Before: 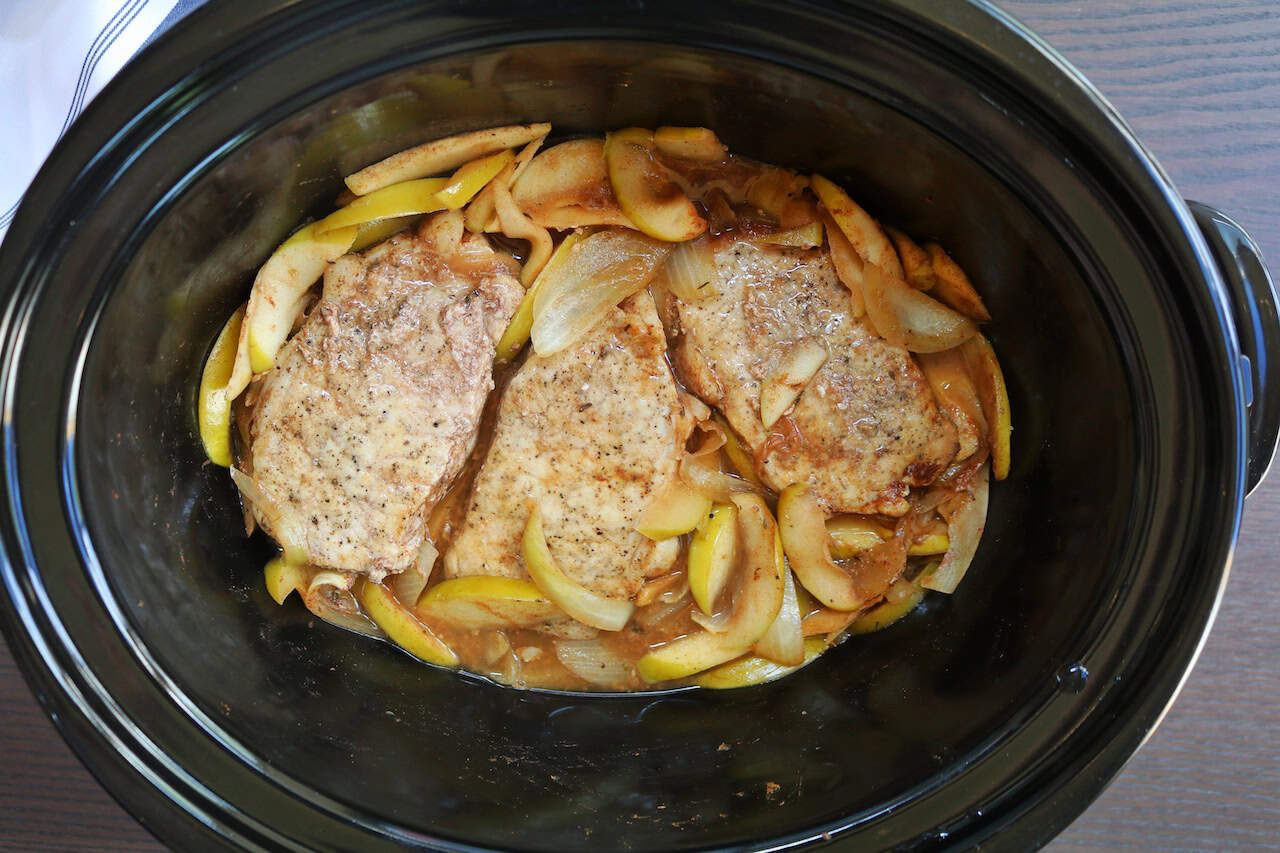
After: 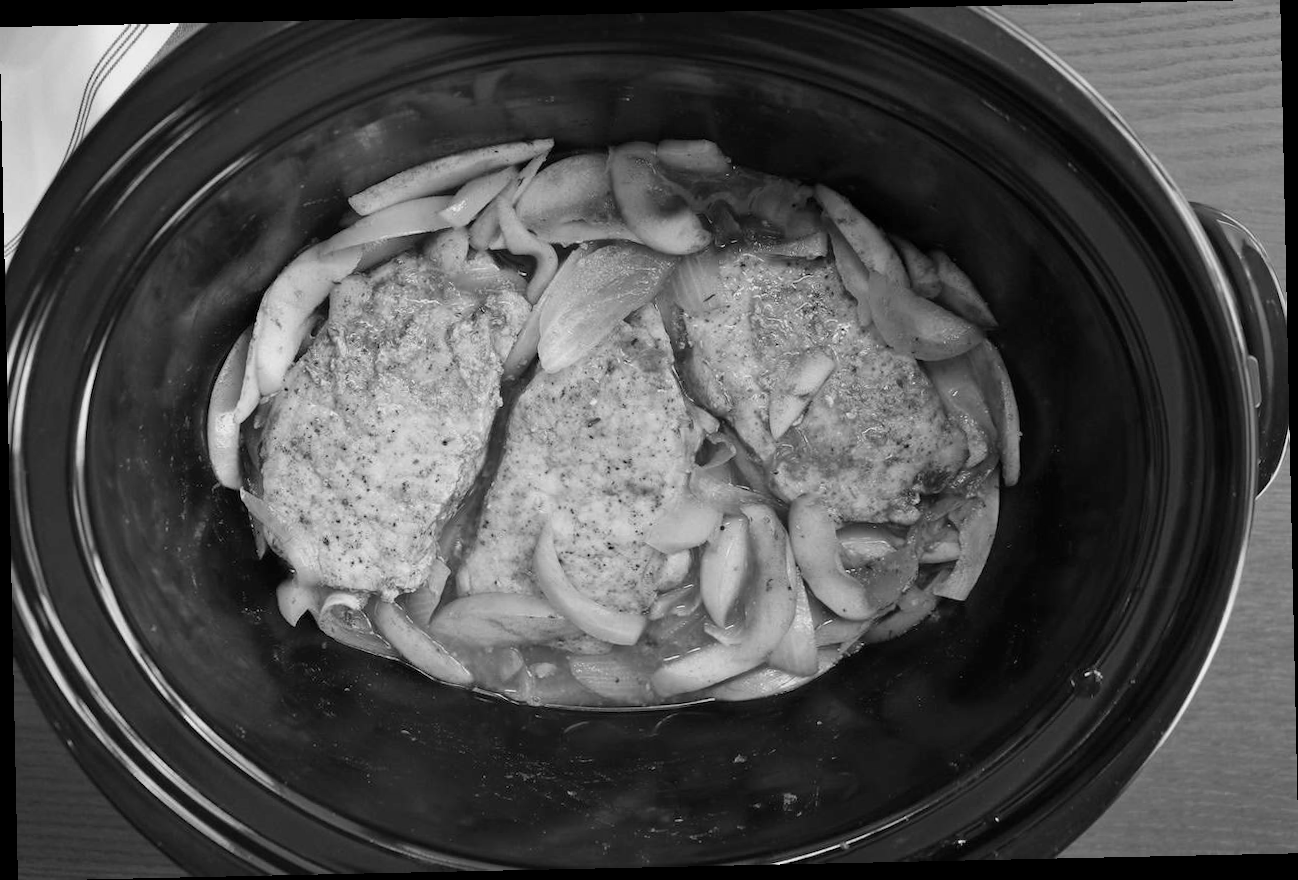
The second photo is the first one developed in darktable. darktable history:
monochrome: a -71.75, b 75.82
rotate and perspective: rotation -1.24°, automatic cropping off
